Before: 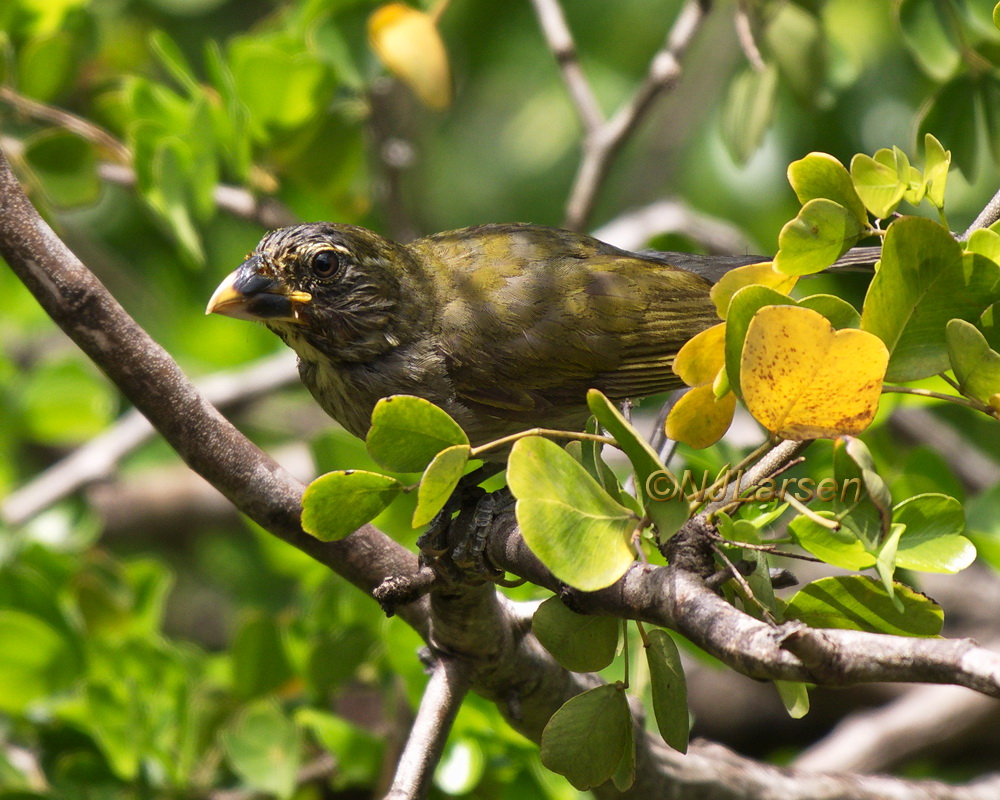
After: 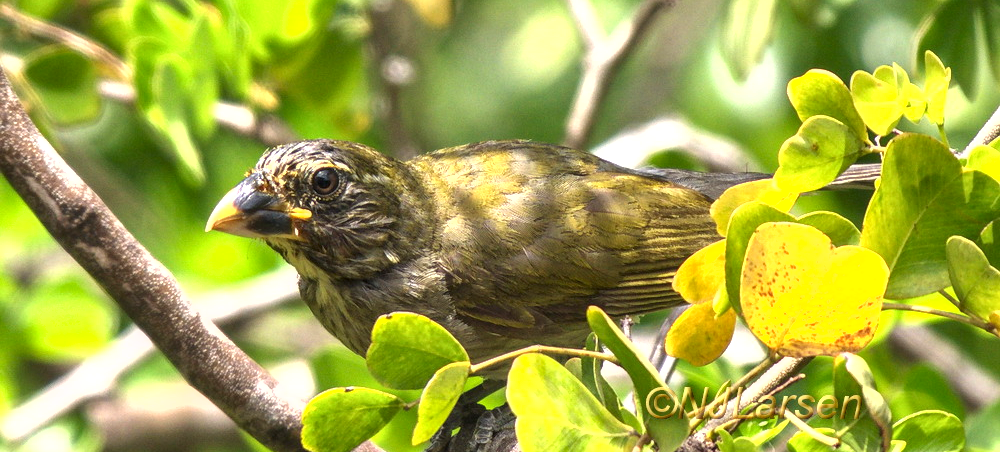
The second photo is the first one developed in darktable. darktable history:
crop and rotate: top 10.416%, bottom 33.044%
shadows and highlights: shadows 3.32, highlights -18.1, soften with gaussian
exposure: black level correction 0, exposure 1.096 EV, compensate highlight preservation false
local contrast: on, module defaults
